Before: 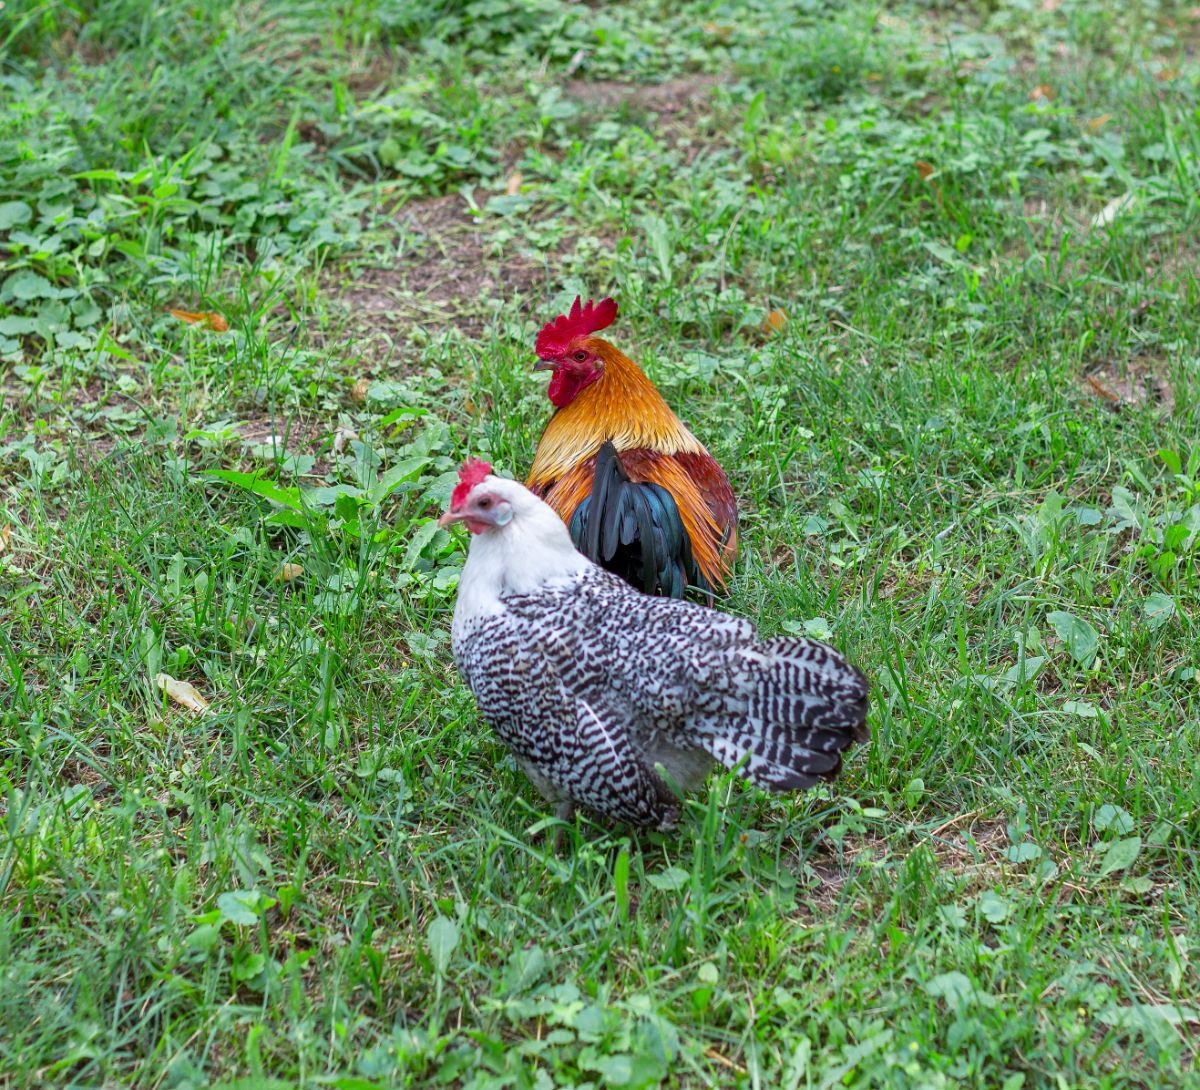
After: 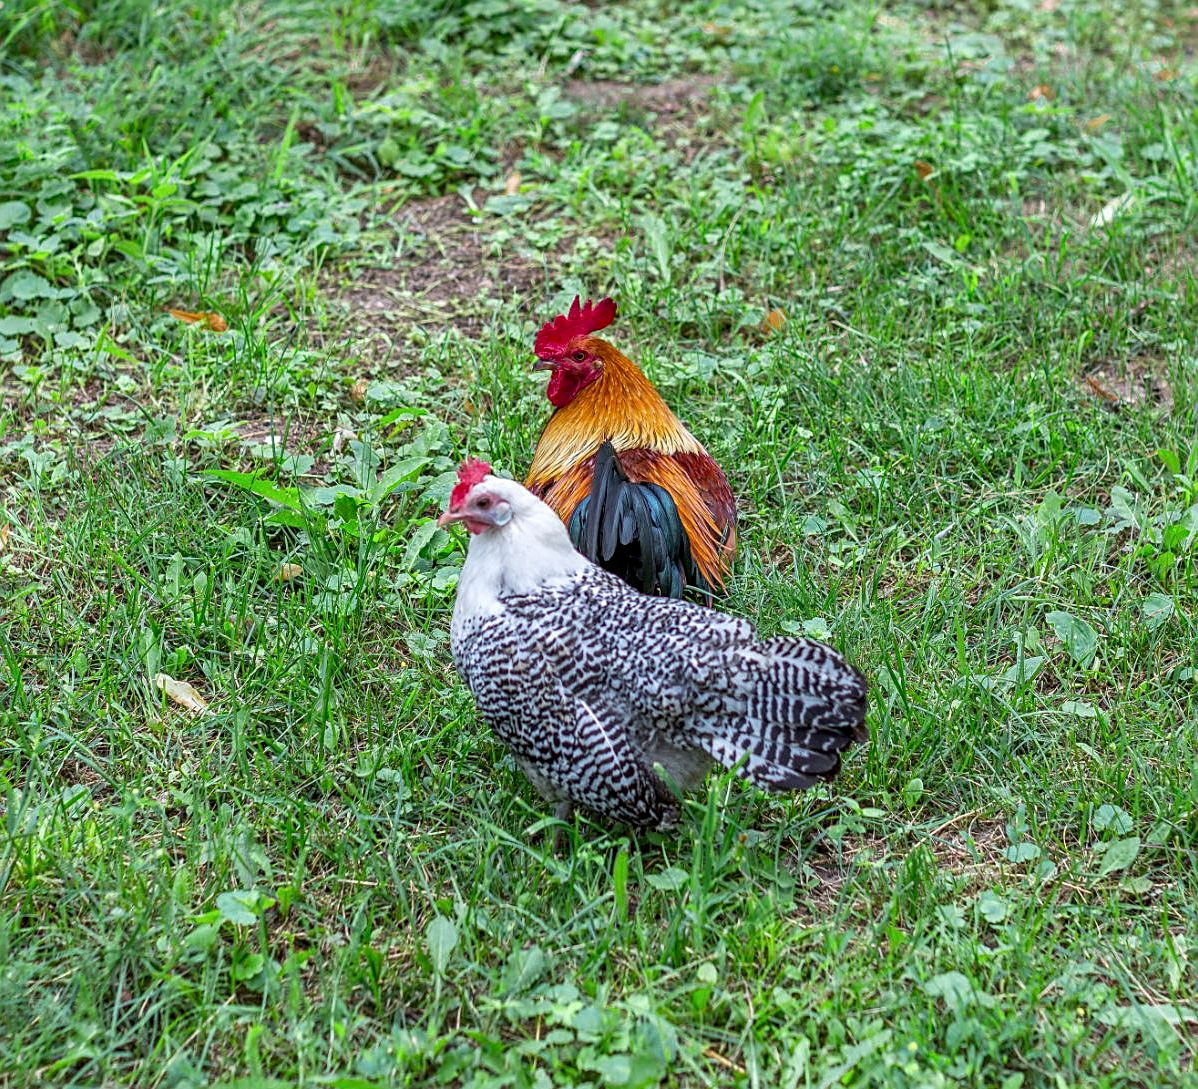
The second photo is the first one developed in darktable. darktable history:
exposure: compensate highlight preservation false
crop and rotate: left 0.126%
sharpen: on, module defaults
local contrast: on, module defaults
